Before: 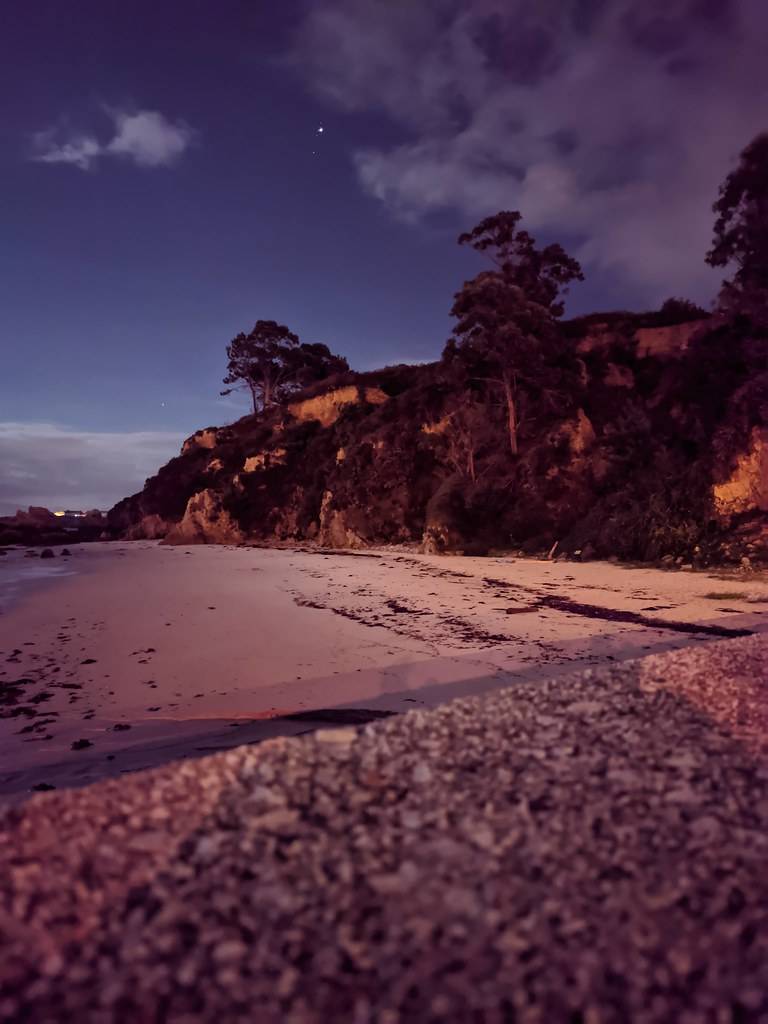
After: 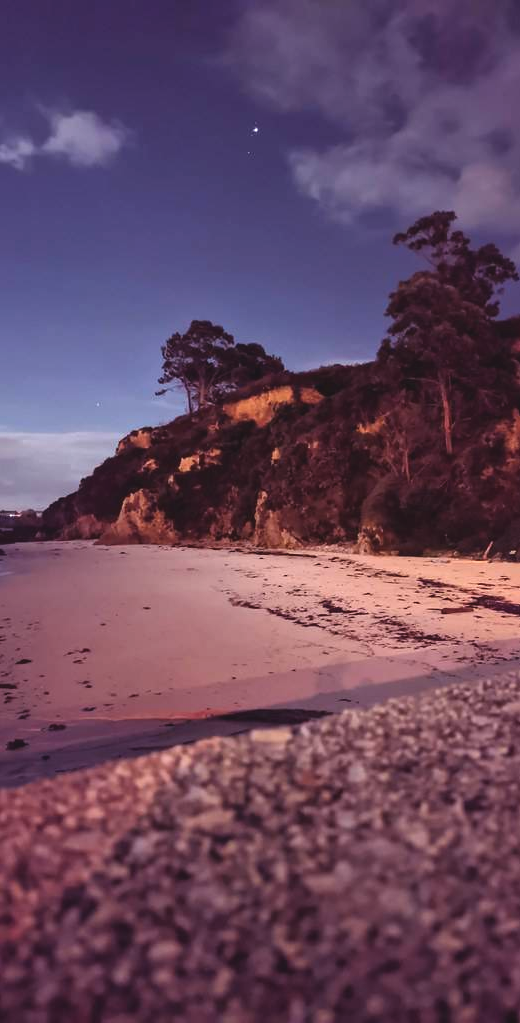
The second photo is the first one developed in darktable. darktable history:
exposure: black level correction -0.005, exposure 0.625 EV, compensate highlight preservation false
crop and rotate: left 8.559%, right 23.73%
